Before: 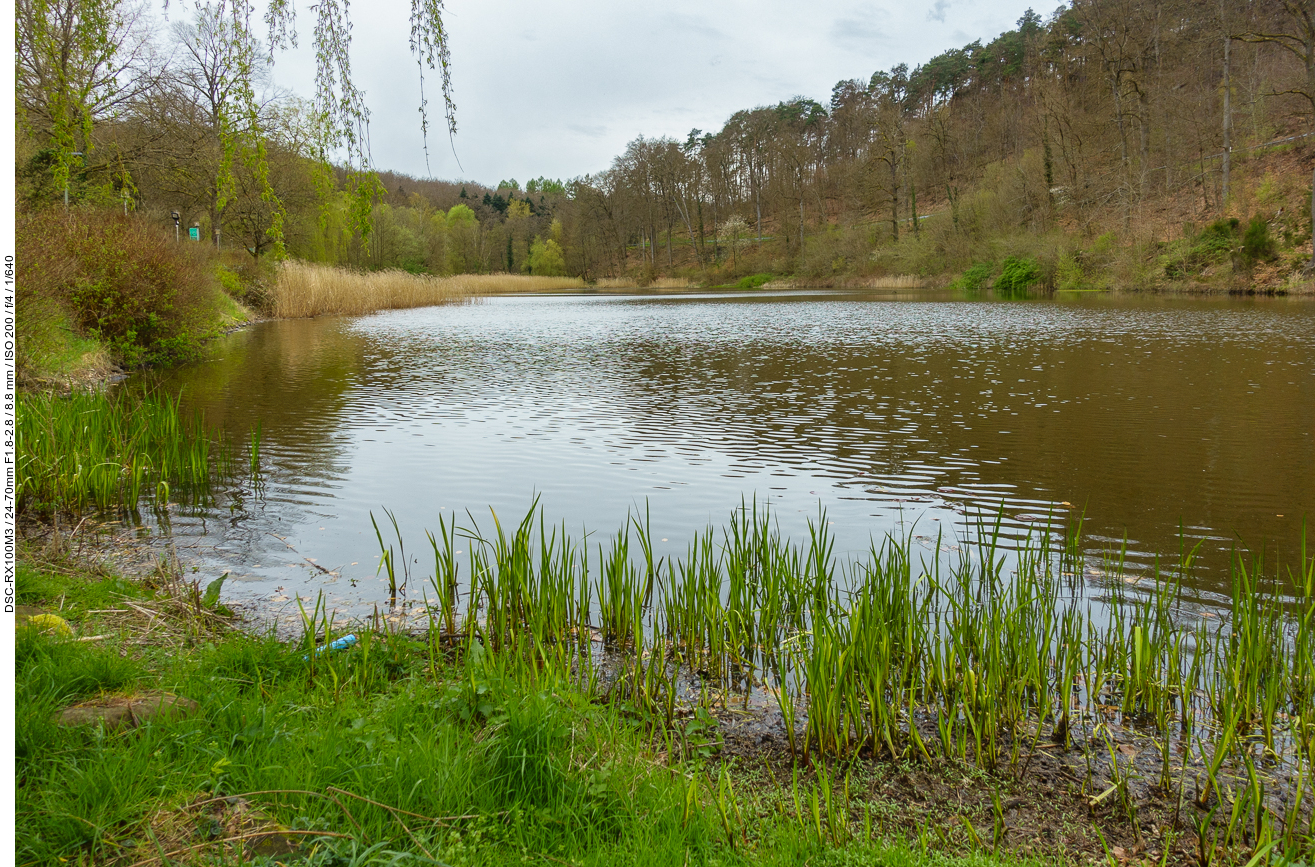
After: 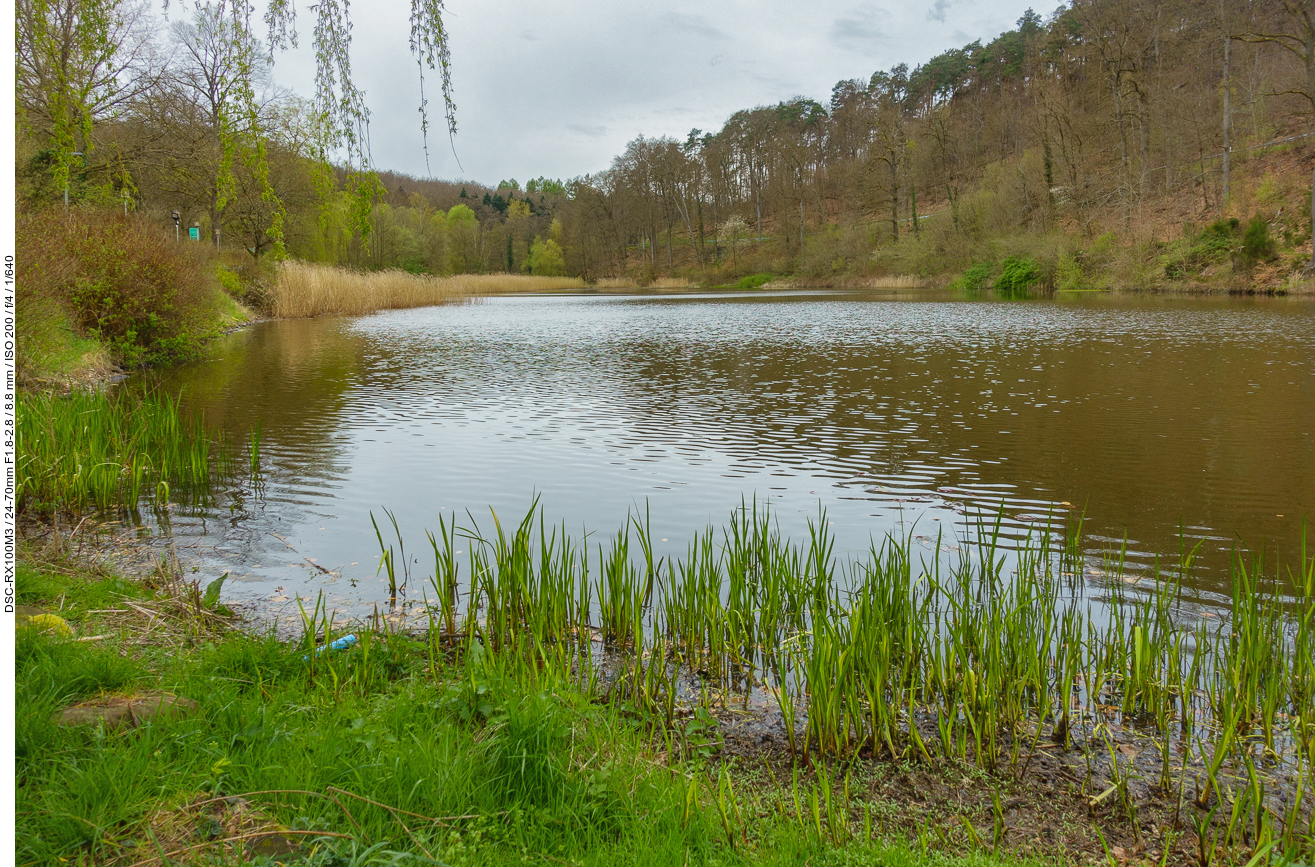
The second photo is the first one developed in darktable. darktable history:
exposure: compensate exposure bias true, compensate highlight preservation false
shadows and highlights: highlights color adjustment 0.105%
